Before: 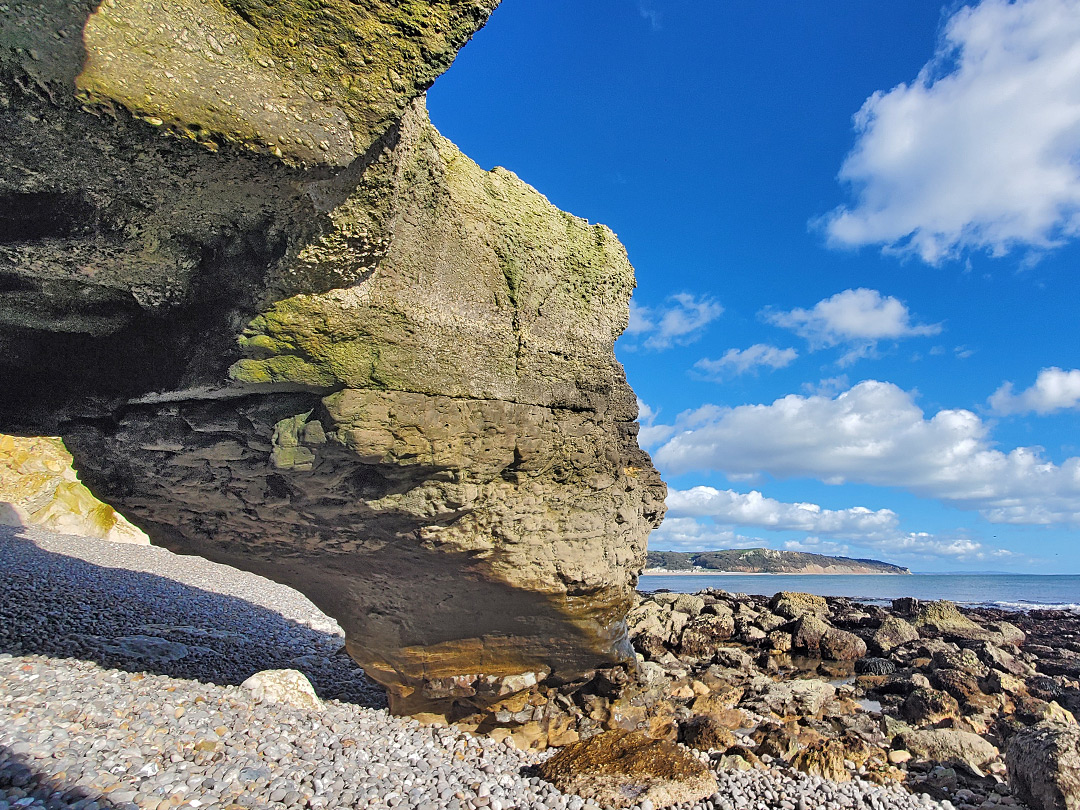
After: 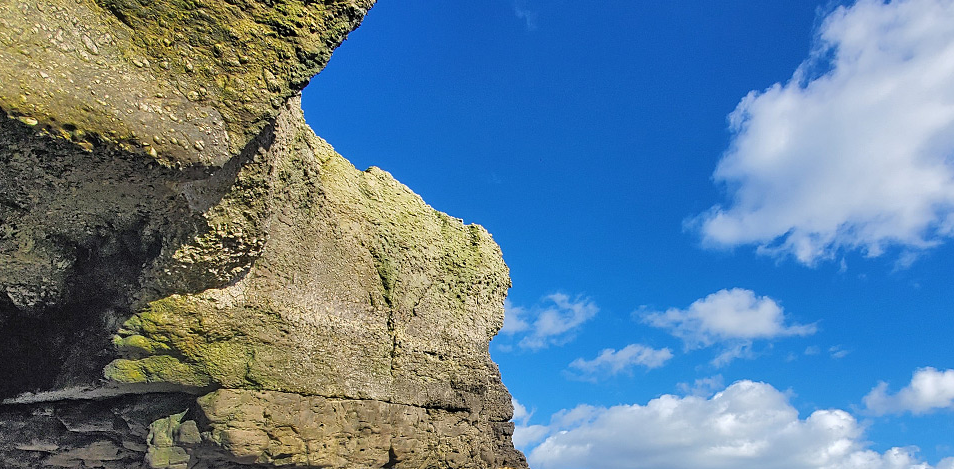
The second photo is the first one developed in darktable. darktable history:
crop and rotate: left 11.597%, bottom 42.087%
